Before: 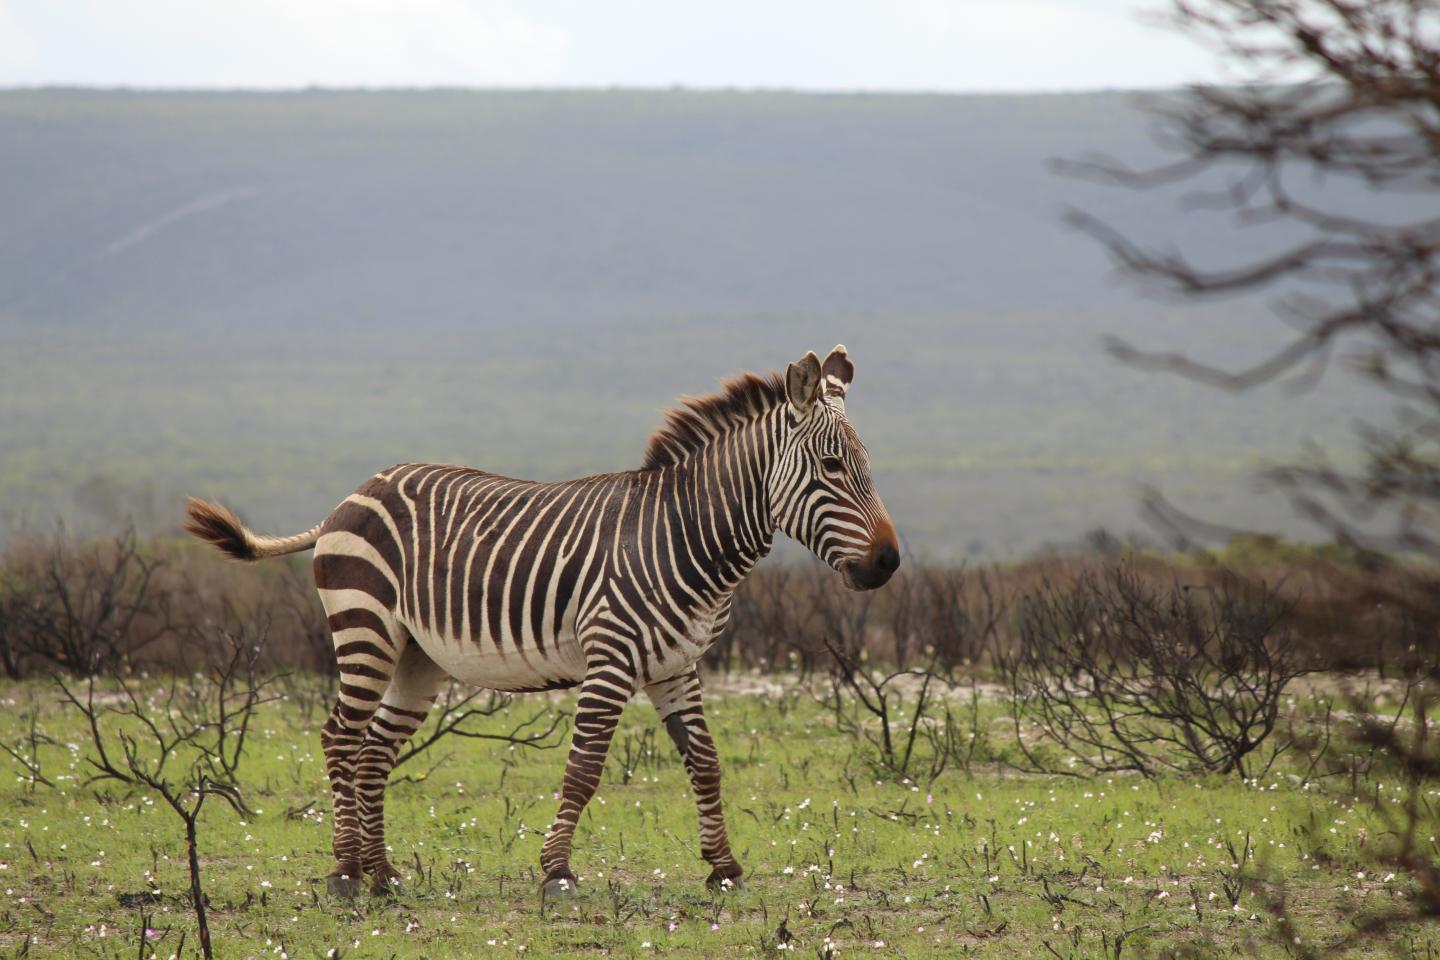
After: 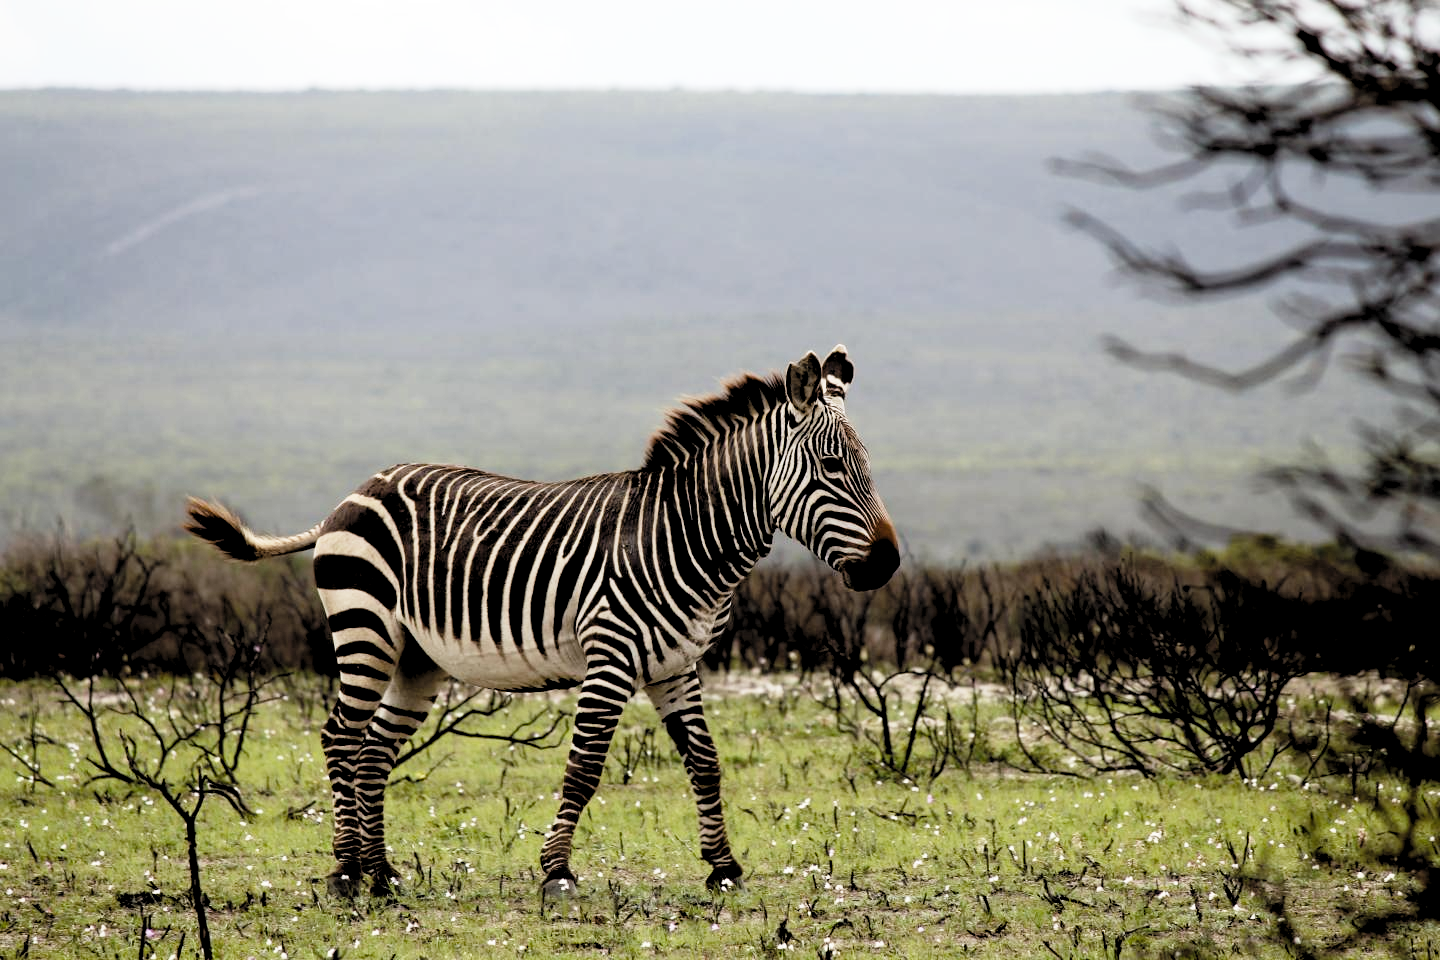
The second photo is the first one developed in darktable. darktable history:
color balance rgb: global offset › luminance -0.381%, perceptual saturation grading › global saturation 0.577%, perceptual saturation grading › highlights -19.745%, perceptual saturation grading › shadows 19.607%, global vibrance 23.926%
levels: mode automatic, black 8.52%, levels [0, 0.394, 0.787]
base curve: curves: ch0 [(0, 0) (0.028, 0.03) (0.121, 0.232) (0.46, 0.748) (0.859, 0.968) (1, 1)], exposure shift 0.583, preserve colors none
